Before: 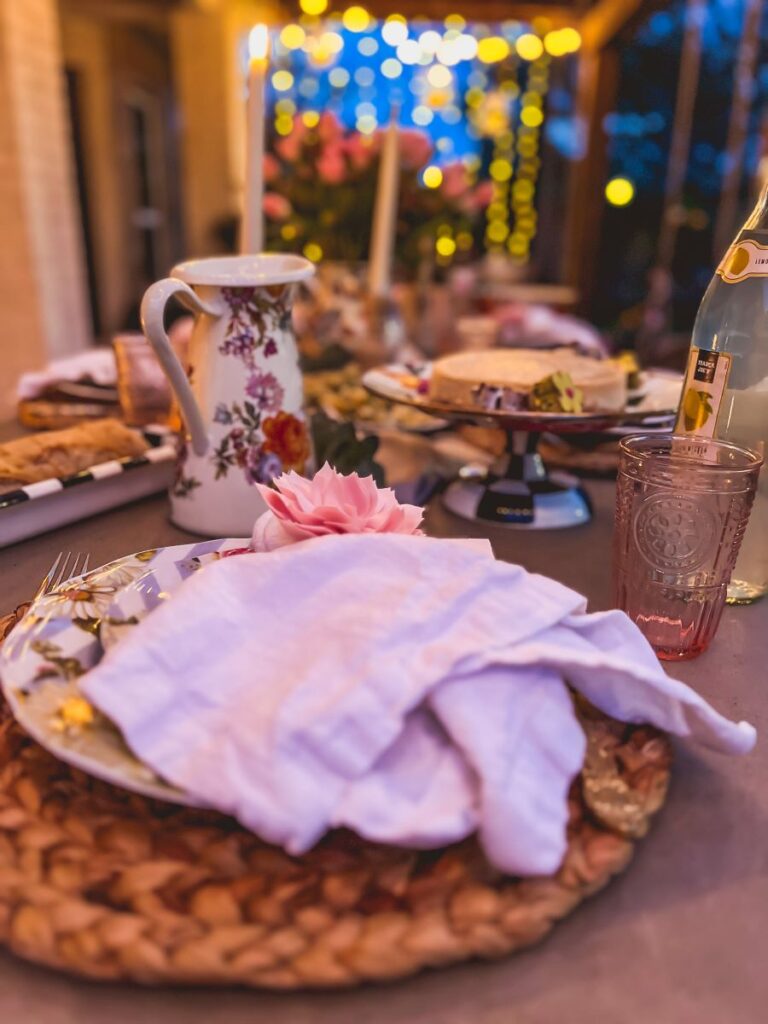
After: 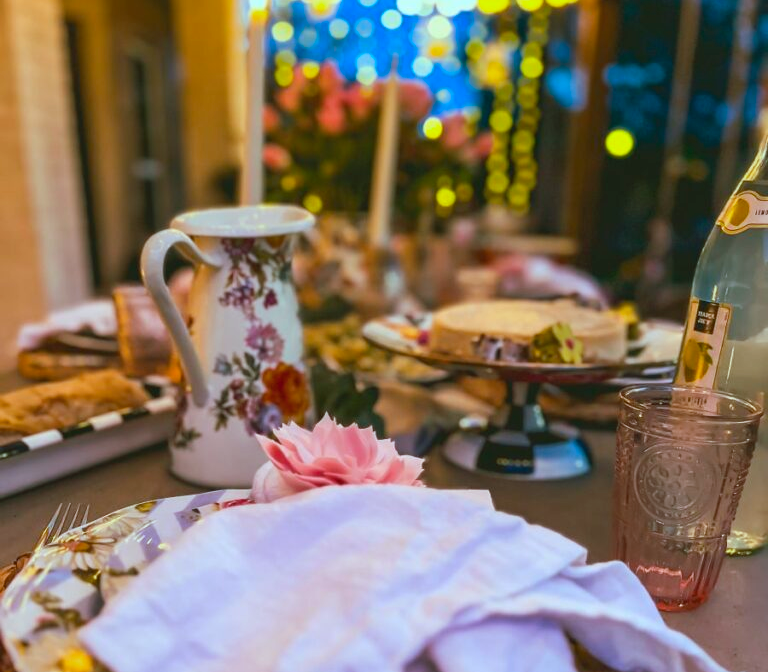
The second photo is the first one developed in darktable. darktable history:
exposure: compensate highlight preservation false
color balance rgb: shadows lift › chroma 11.71%, shadows lift › hue 133.46°, highlights gain › chroma 4%, highlights gain › hue 200.2°, perceptual saturation grading › global saturation 18.05%
crop and rotate: top 4.848%, bottom 29.503%
